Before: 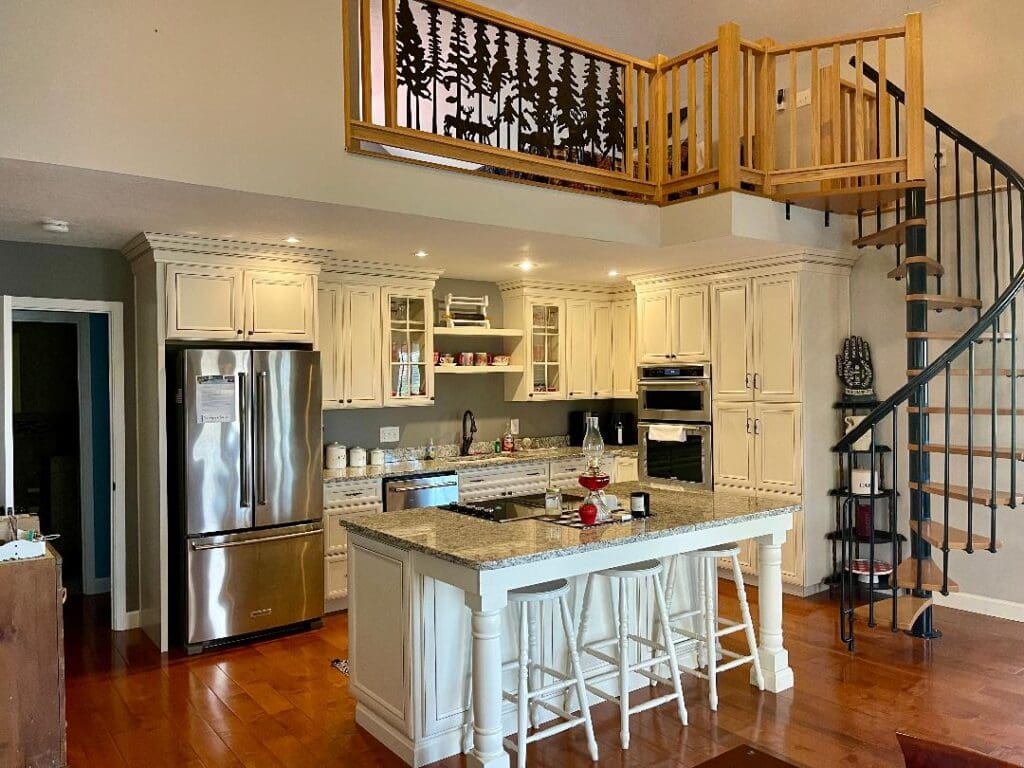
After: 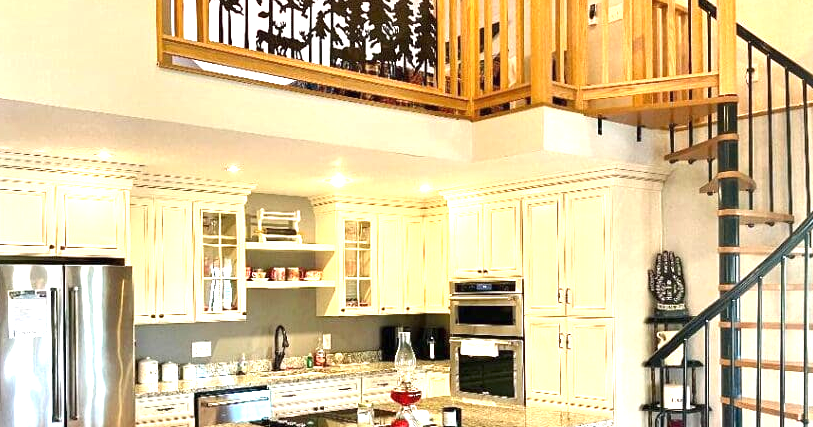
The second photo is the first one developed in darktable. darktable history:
crop: left 18.38%, top 11.092%, right 2.134%, bottom 33.217%
exposure: black level correction 0, exposure 1.45 EV, compensate exposure bias true, compensate highlight preservation false
